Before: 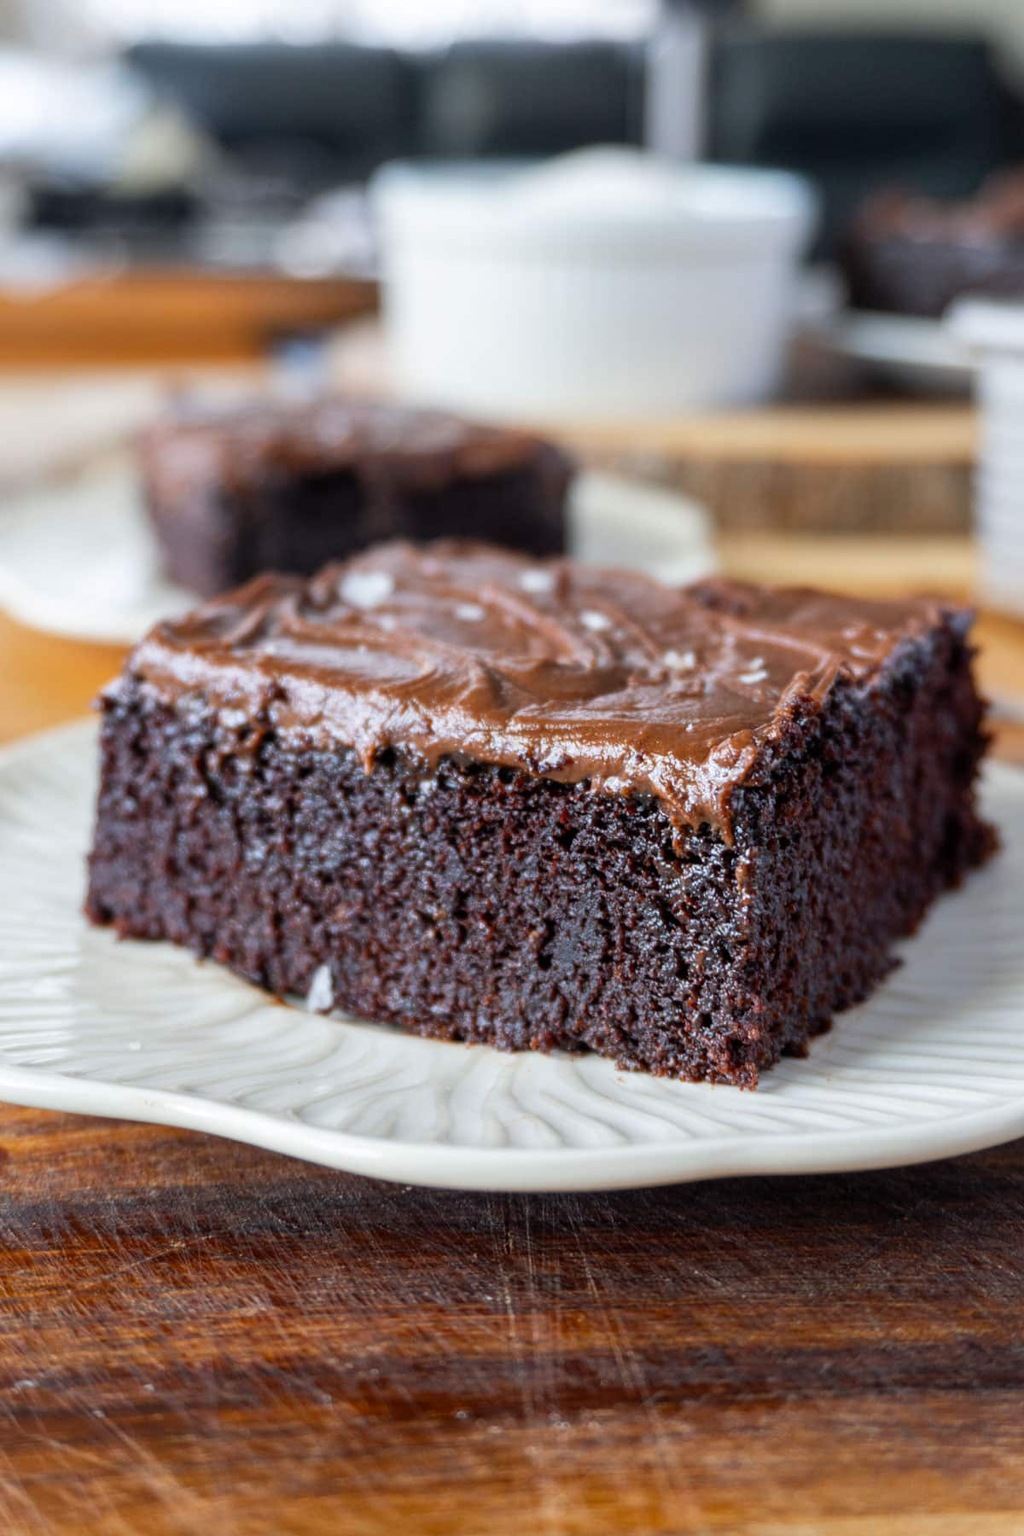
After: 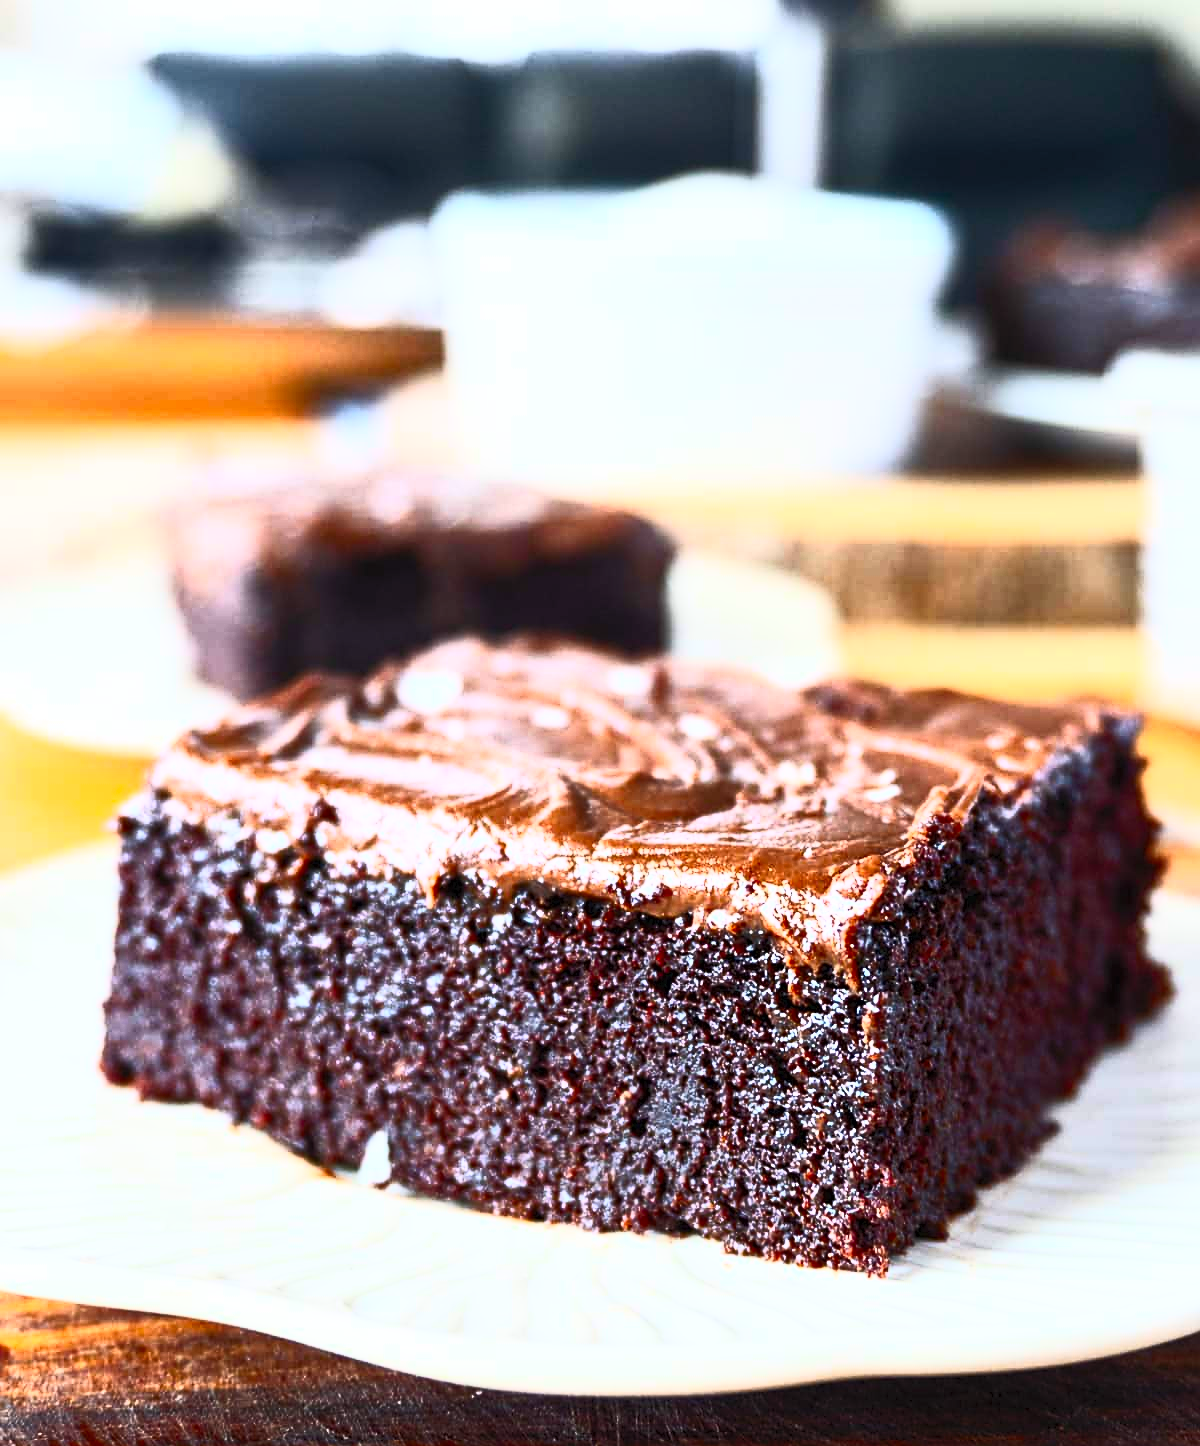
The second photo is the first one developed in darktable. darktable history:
sharpen: on, module defaults
contrast brightness saturation: contrast 0.825, brightness 0.583, saturation 0.588
crop: bottom 19.666%
